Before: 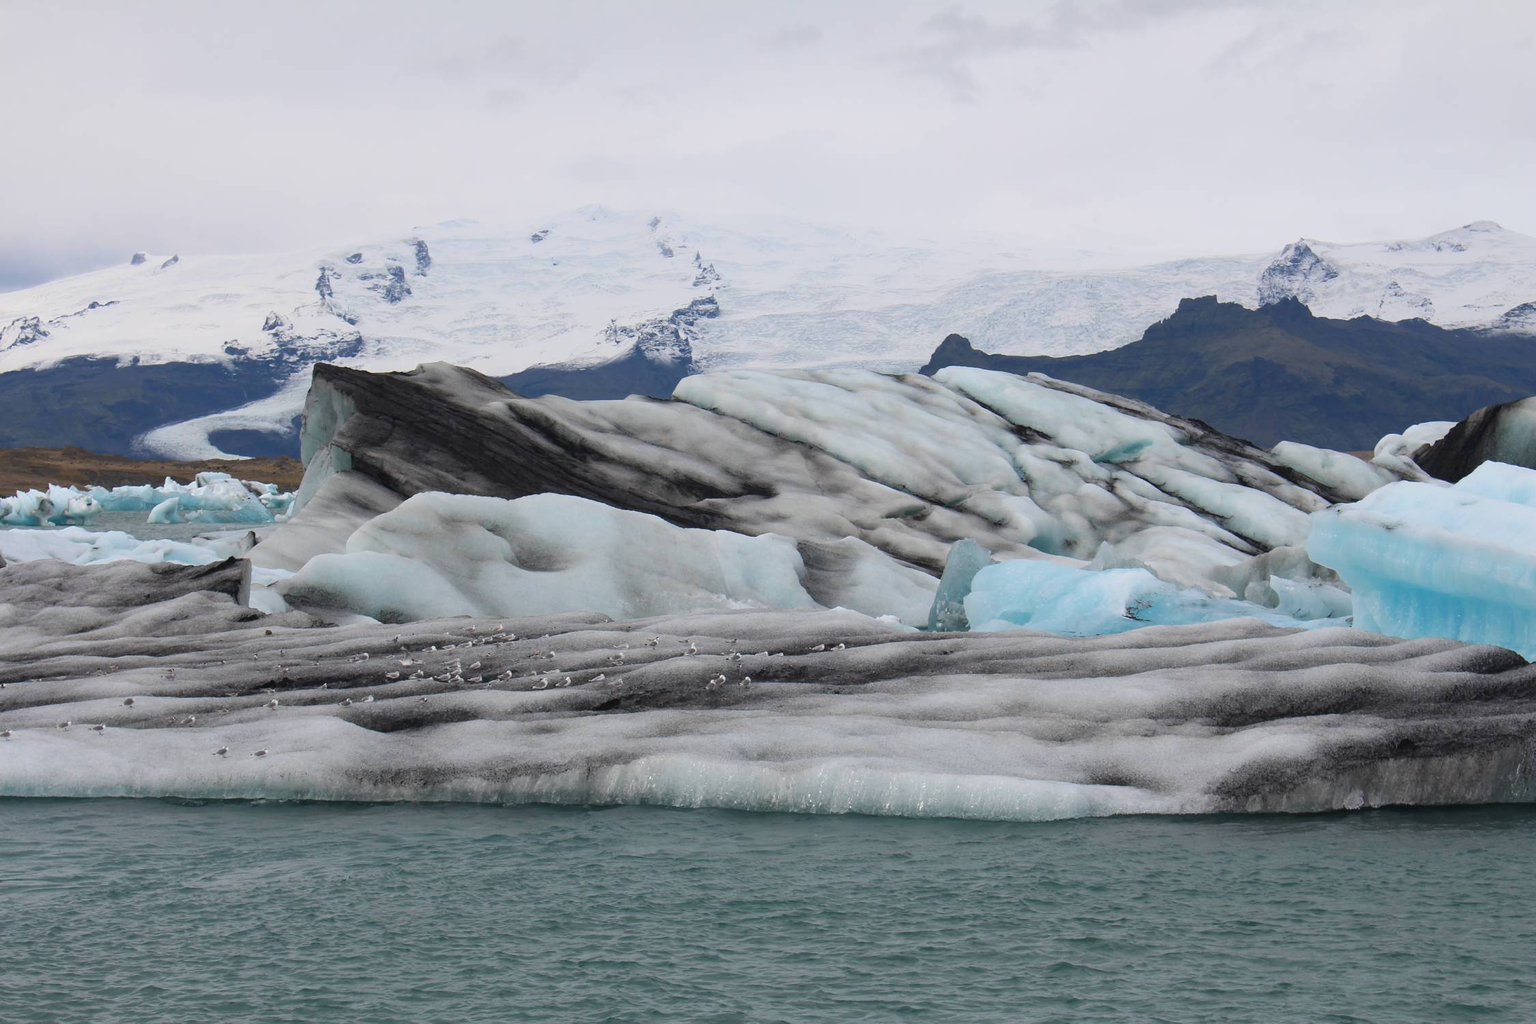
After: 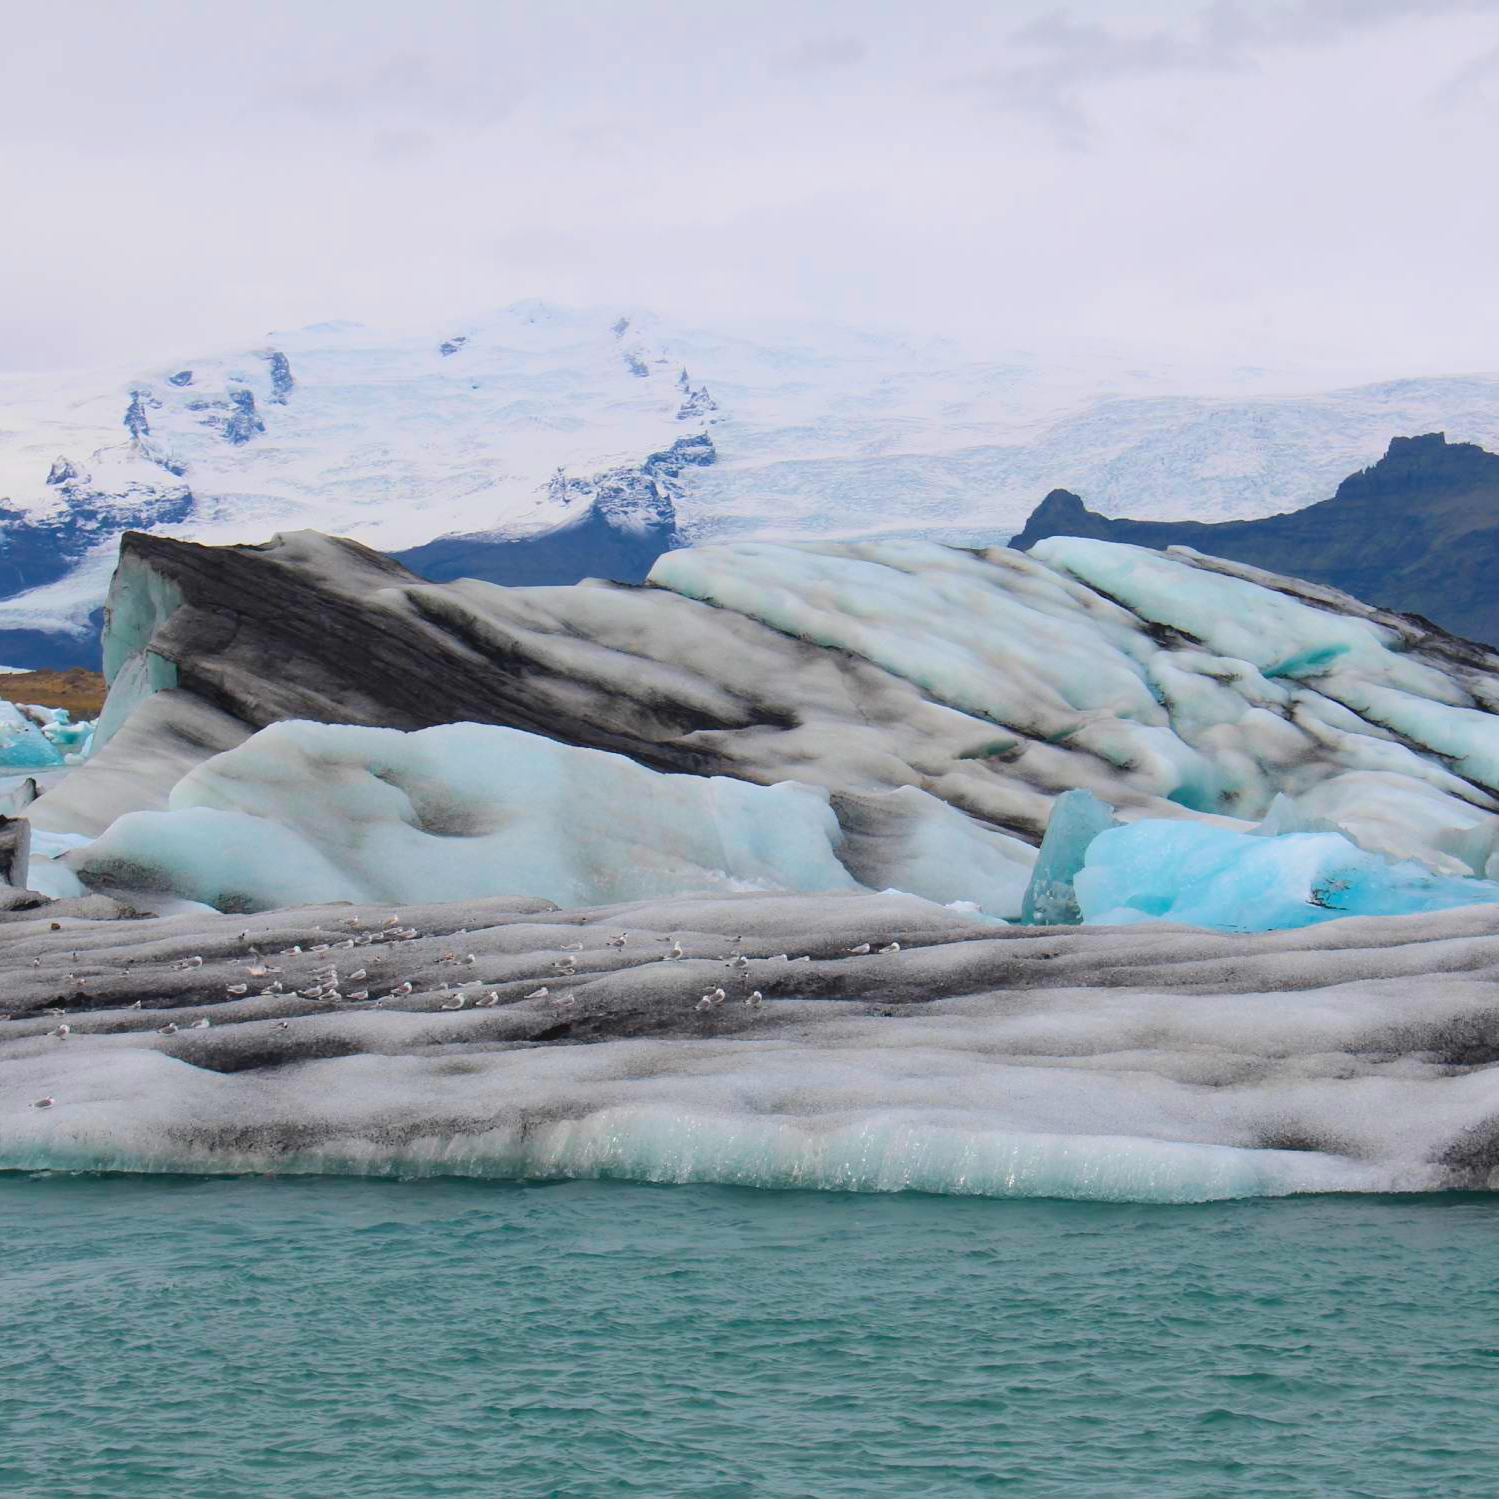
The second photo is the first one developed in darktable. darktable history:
crop and rotate: left 15.055%, right 18.278%
velvia: on, module defaults
color balance rgb: perceptual saturation grading › global saturation 25%, perceptual brilliance grading › mid-tones 10%, perceptual brilliance grading › shadows 15%, global vibrance 20%
